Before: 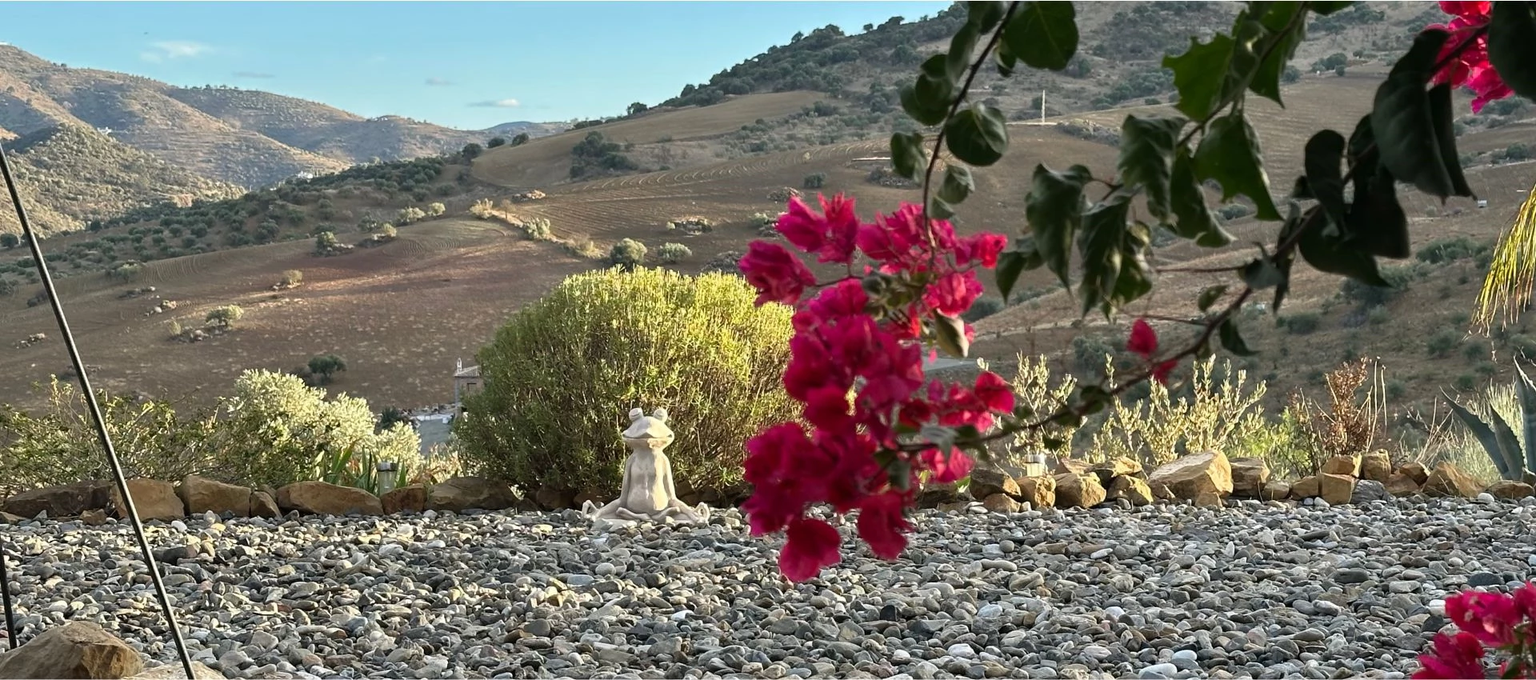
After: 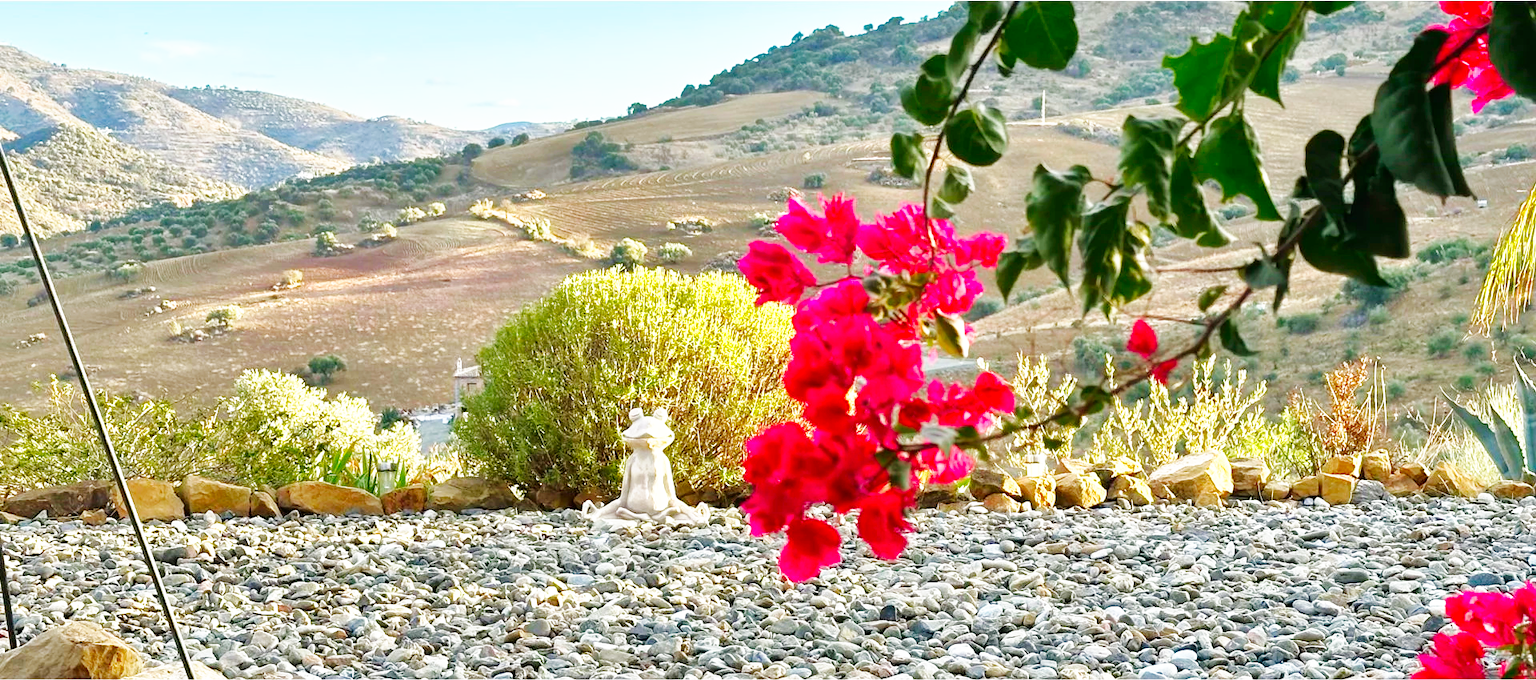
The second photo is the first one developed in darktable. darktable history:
contrast brightness saturation: brightness -0.018, saturation 0.35
tone equalizer: -8 EV 1.04 EV, -7 EV 1.03 EV, -6 EV 1.02 EV, -5 EV 1.01 EV, -4 EV 1 EV, -3 EV 0.765 EV, -2 EV 0.485 EV, -1 EV 0.242 EV, mask exposure compensation -0.491 EV
shadows and highlights: on, module defaults
base curve: curves: ch0 [(0, 0) (0.007, 0.004) (0.027, 0.03) (0.046, 0.07) (0.207, 0.54) (0.442, 0.872) (0.673, 0.972) (1, 1)], preserve colors none
